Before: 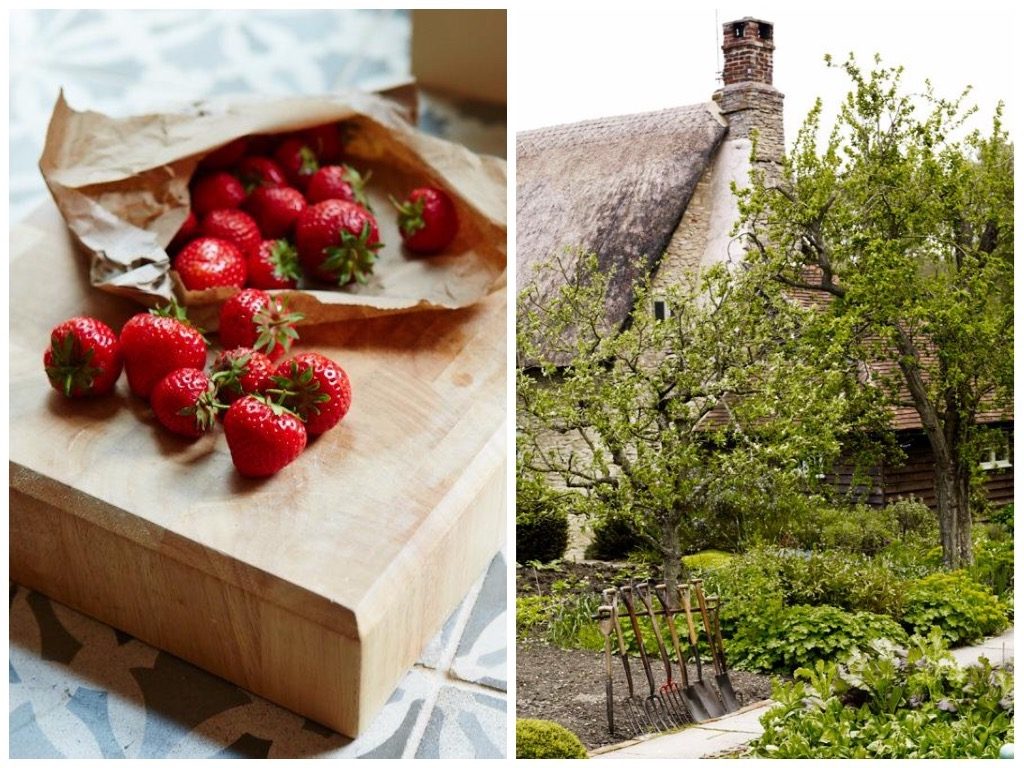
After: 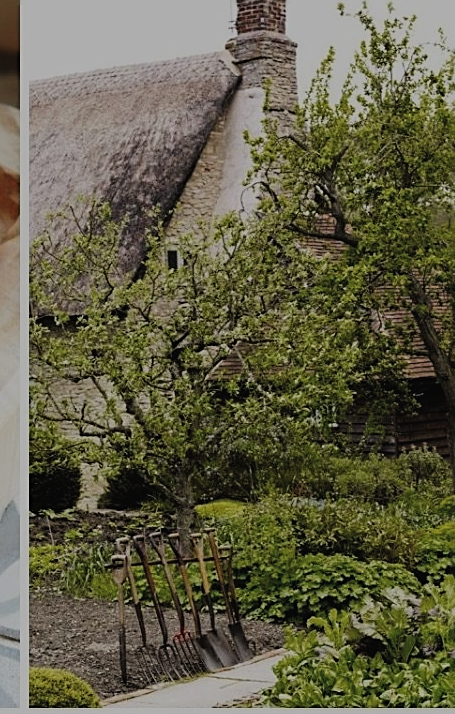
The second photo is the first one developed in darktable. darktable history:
sharpen: on, module defaults
filmic rgb: black relative exposure -7.65 EV, white relative exposure 4.56 EV, hardness 3.61
crop: left 47.628%, top 6.643%, right 7.874%
exposure: black level correction -0.016, exposure -1.018 EV, compensate highlight preservation false
